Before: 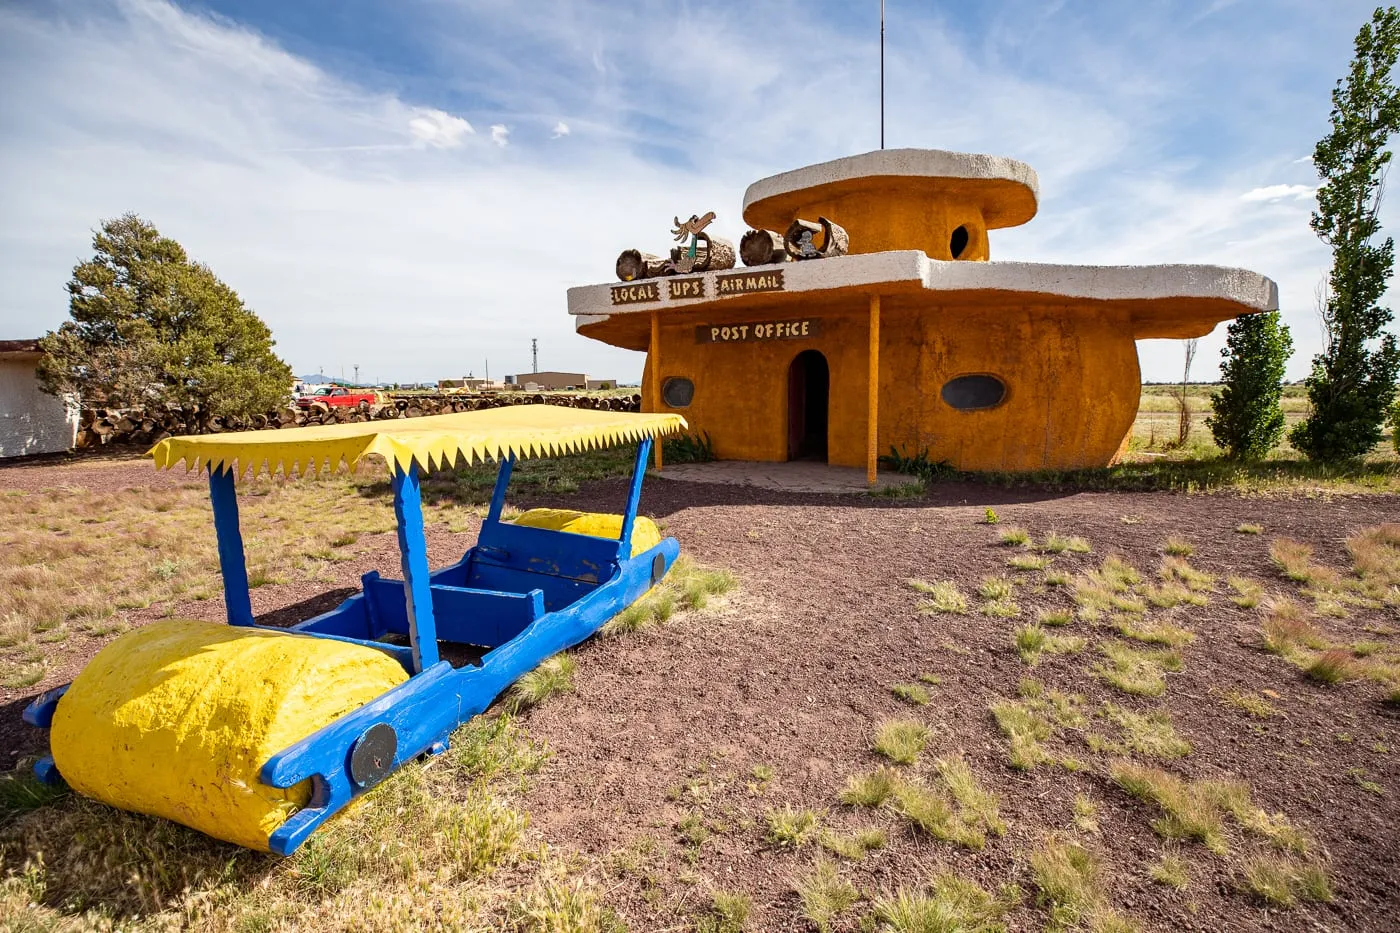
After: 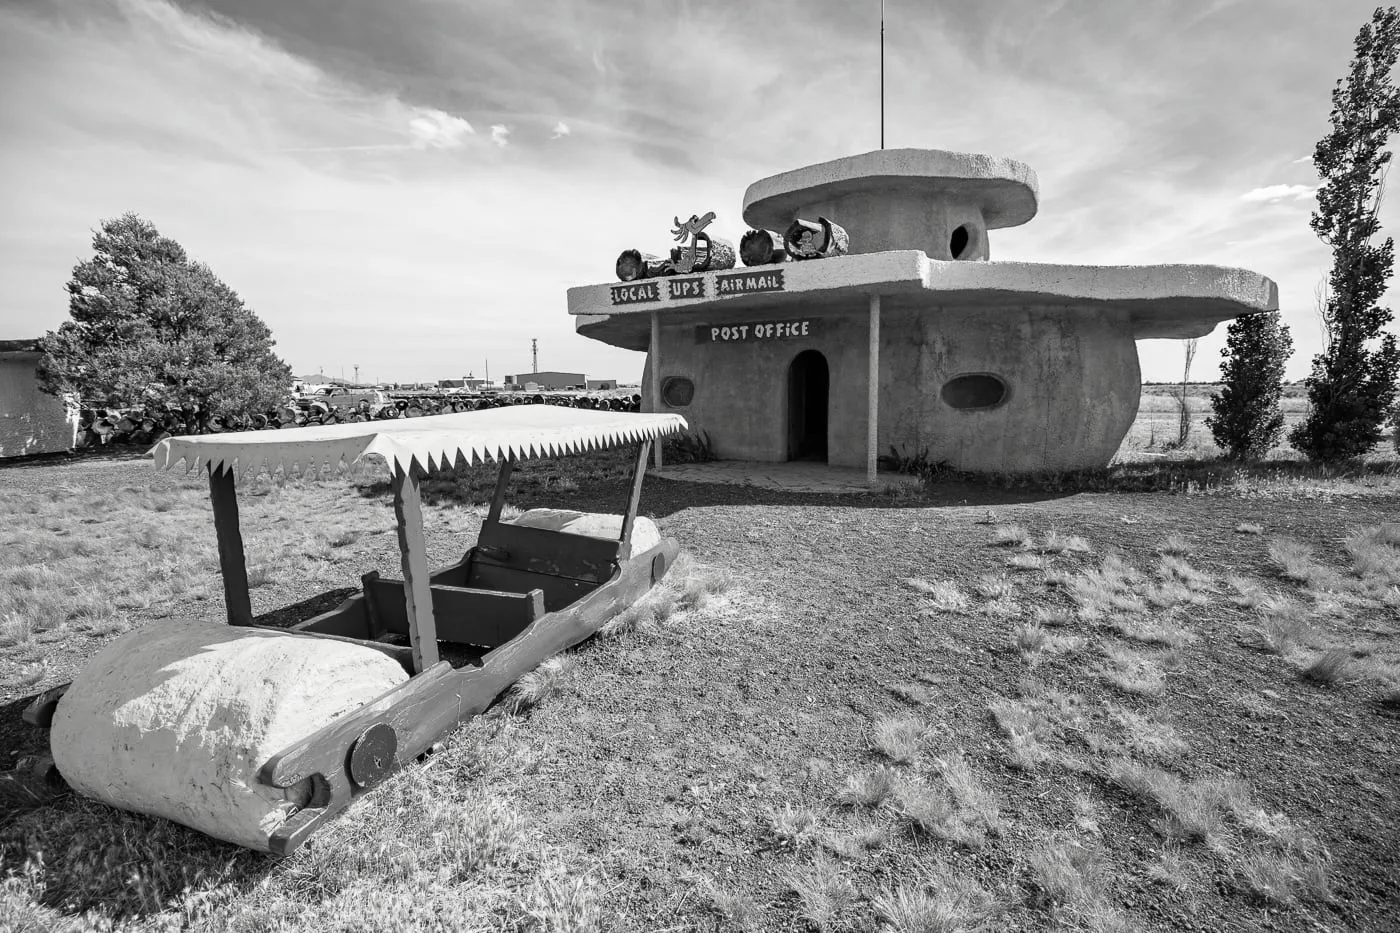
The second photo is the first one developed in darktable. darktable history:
contrast brightness saturation: saturation -0.994
